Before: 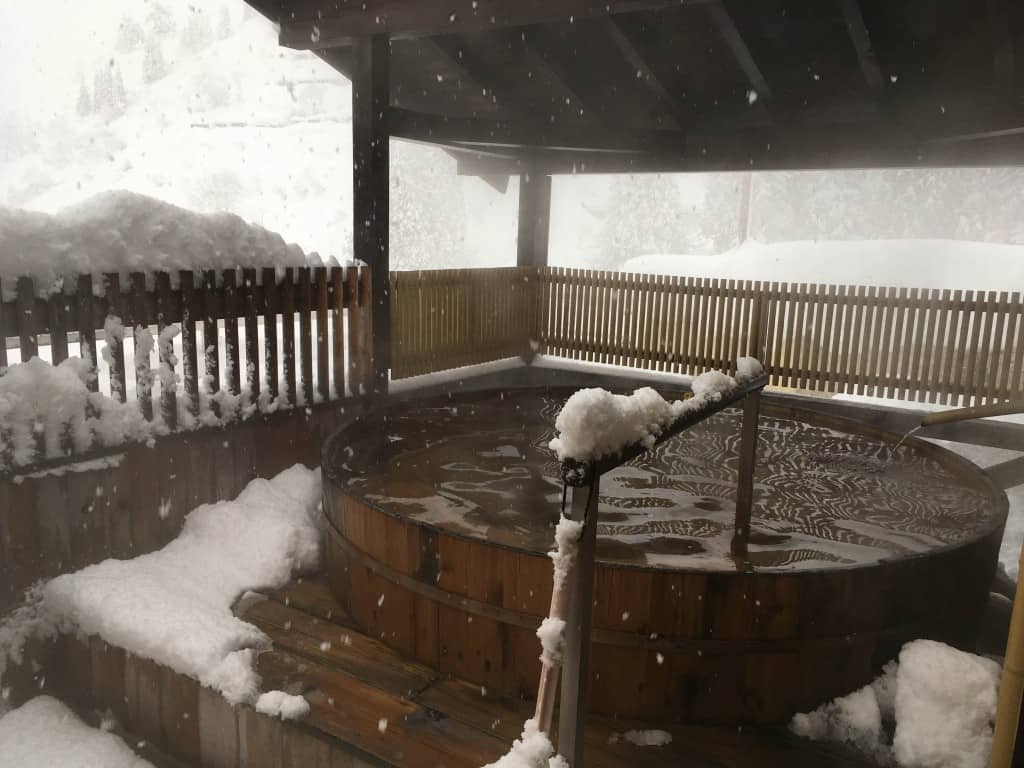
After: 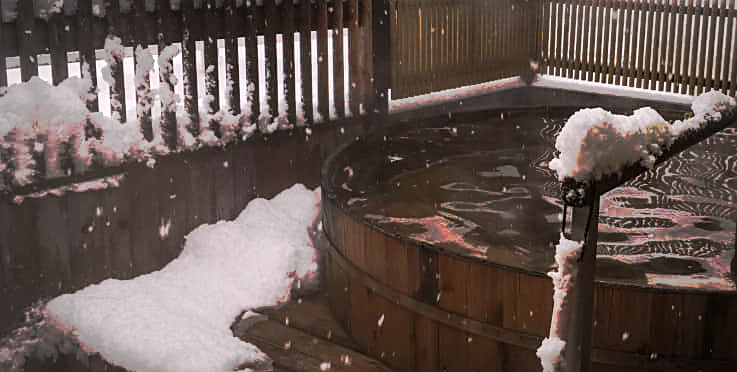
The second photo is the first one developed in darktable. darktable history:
sharpen: on, module defaults
crop: top 36.498%, right 27.964%, bottom 14.995%
white balance: red 1.05, blue 1.072
tone equalizer: on, module defaults
tone curve: curves: ch0 [(0, 0) (0.003, 0.003) (0.011, 0.01) (0.025, 0.023) (0.044, 0.042) (0.069, 0.065) (0.1, 0.094) (0.136, 0.128) (0.177, 0.167) (0.224, 0.211) (0.277, 0.261) (0.335, 0.316) (0.399, 0.376) (0.468, 0.441) (0.543, 0.685) (0.623, 0.741) (0.709, 0.8) (0.801, 0.863) (0.898, 0.929) (1, 1)], preserve colors none
vignetting: fall-off radius 70%, automatic ratio true
local contrast: on, module defaults
